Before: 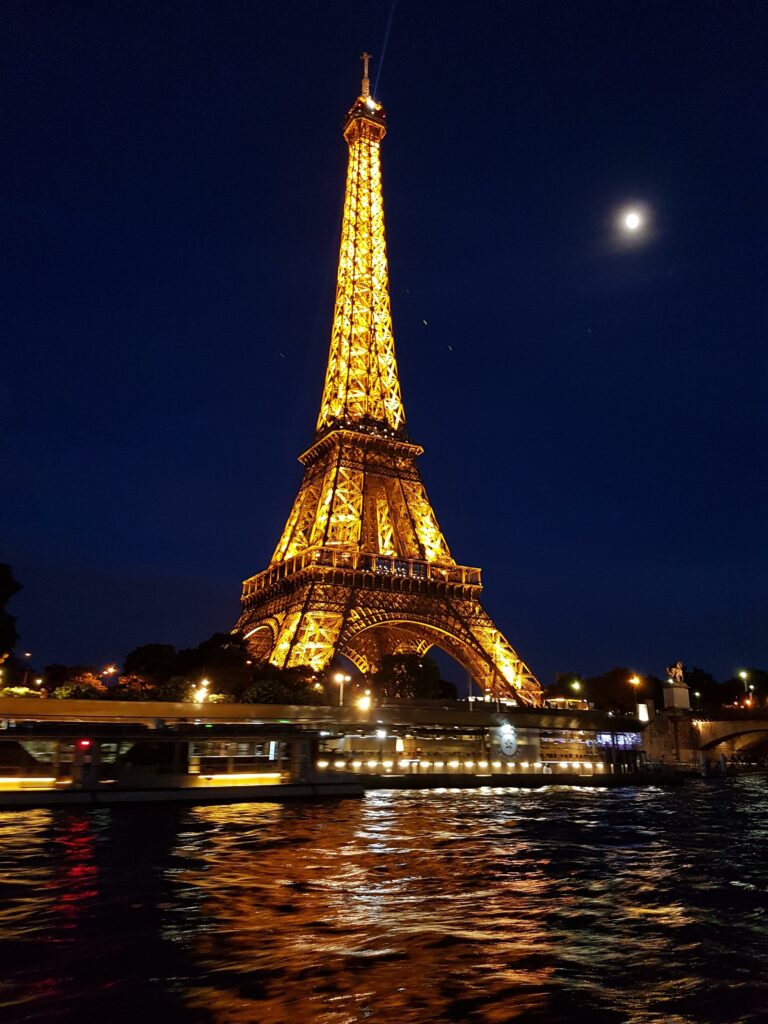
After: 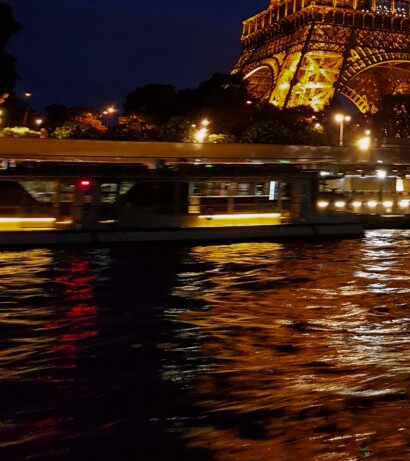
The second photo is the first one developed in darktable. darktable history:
color zones: curves: ch0 [(0, 0.444) (0.143, 0.442) (0.286, 0.441) (0.429, 0.441) (0.571, 0.441) (0.714, 0.441) (0.857, 0.442) (1, 0.444)]
crop and rotate: top 54.778%, right 46.61%, bottom 0.159%
graduated density: density 0.38 EV, hardness 21%, rotation -6.11°, saturation 32%
